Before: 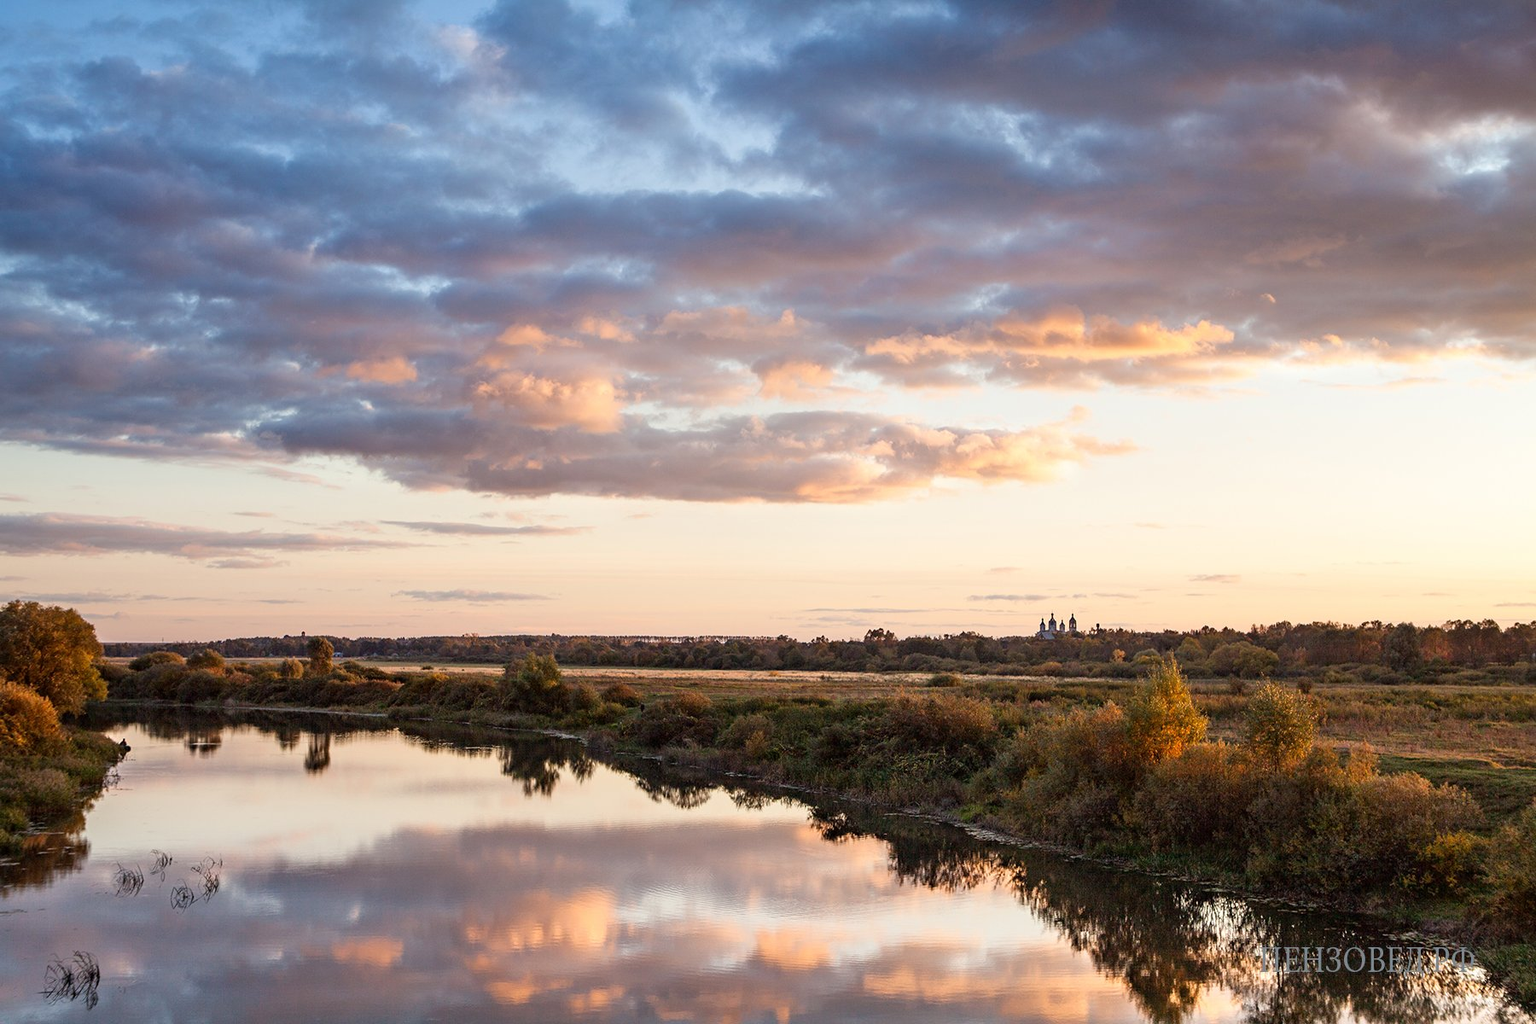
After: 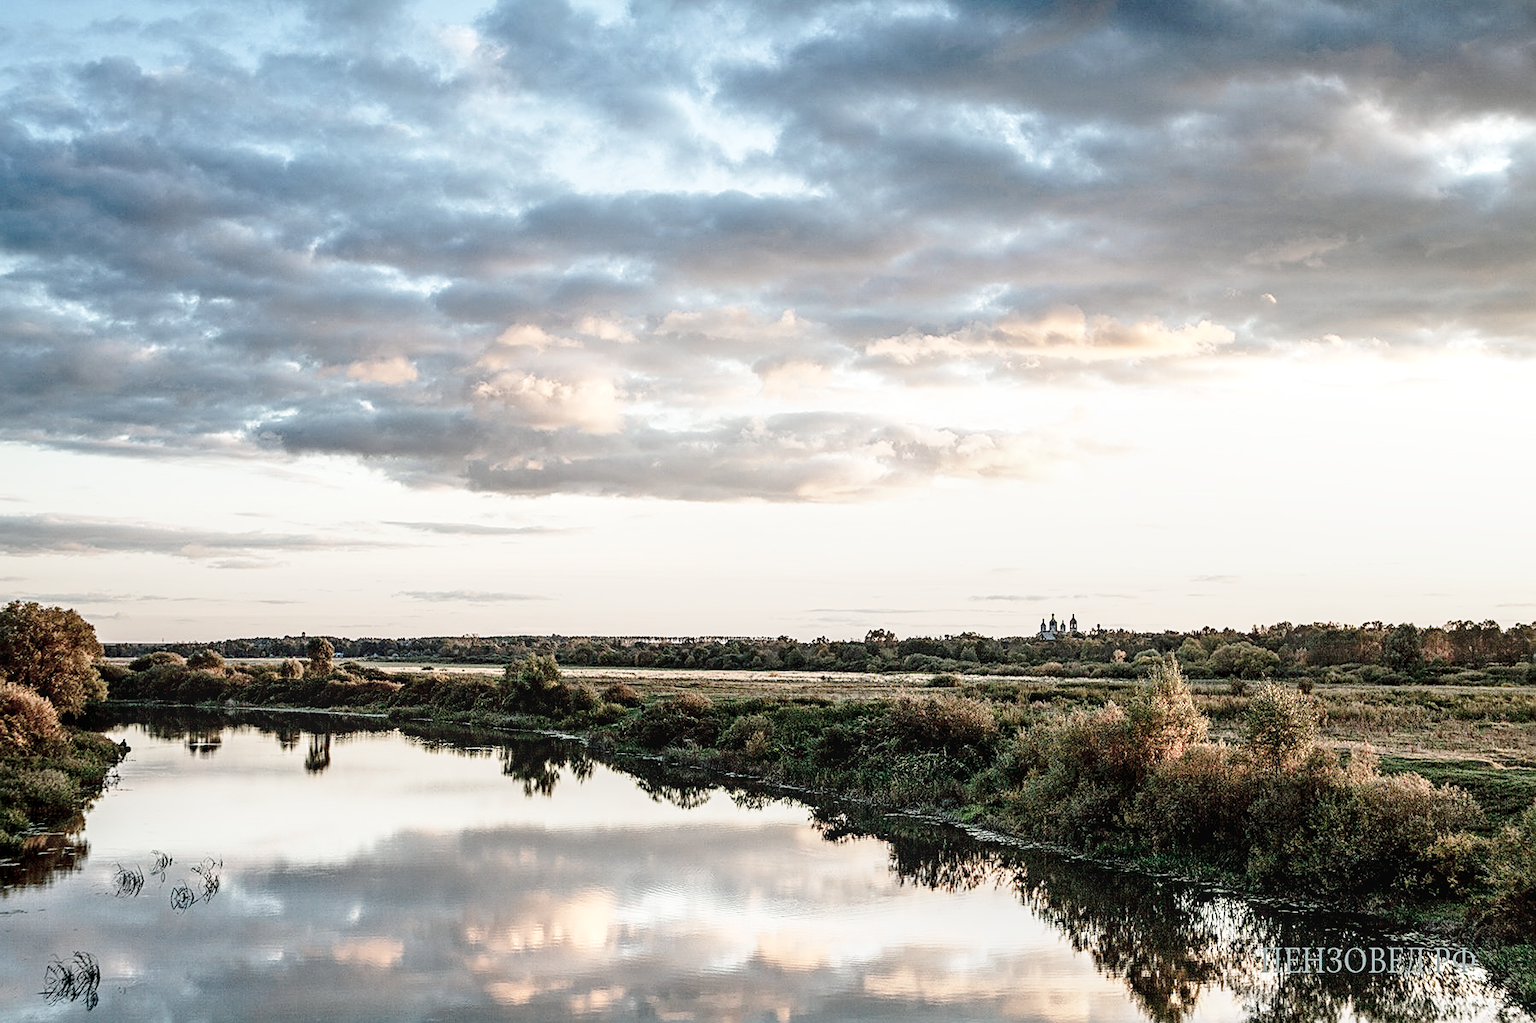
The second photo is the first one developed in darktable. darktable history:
local contrast: on, module defaults
sharpen: on, module defaults
color balance rgb: power › chroma 2.153%, power › hue 164.88°, perceptual saturation grading › global saturation -28.664%, perceptual saturation grading › highlights -20.217%, perceptual saturation grading › mid-tones -23.516%, perceptual saturation grading › shadows -23.028%, global vibrance 20%
exposure: black level correction 0.009, exposure 0.017 EV, compensate highlight preservation false
base curve: curves: ch0 [(0, 0) (0.028, 0.03) (0.121, 0.232) (0.46, 0.748) (0.859, 0.968) (1, 1)], preserve colors none
crop: left 0.05%
